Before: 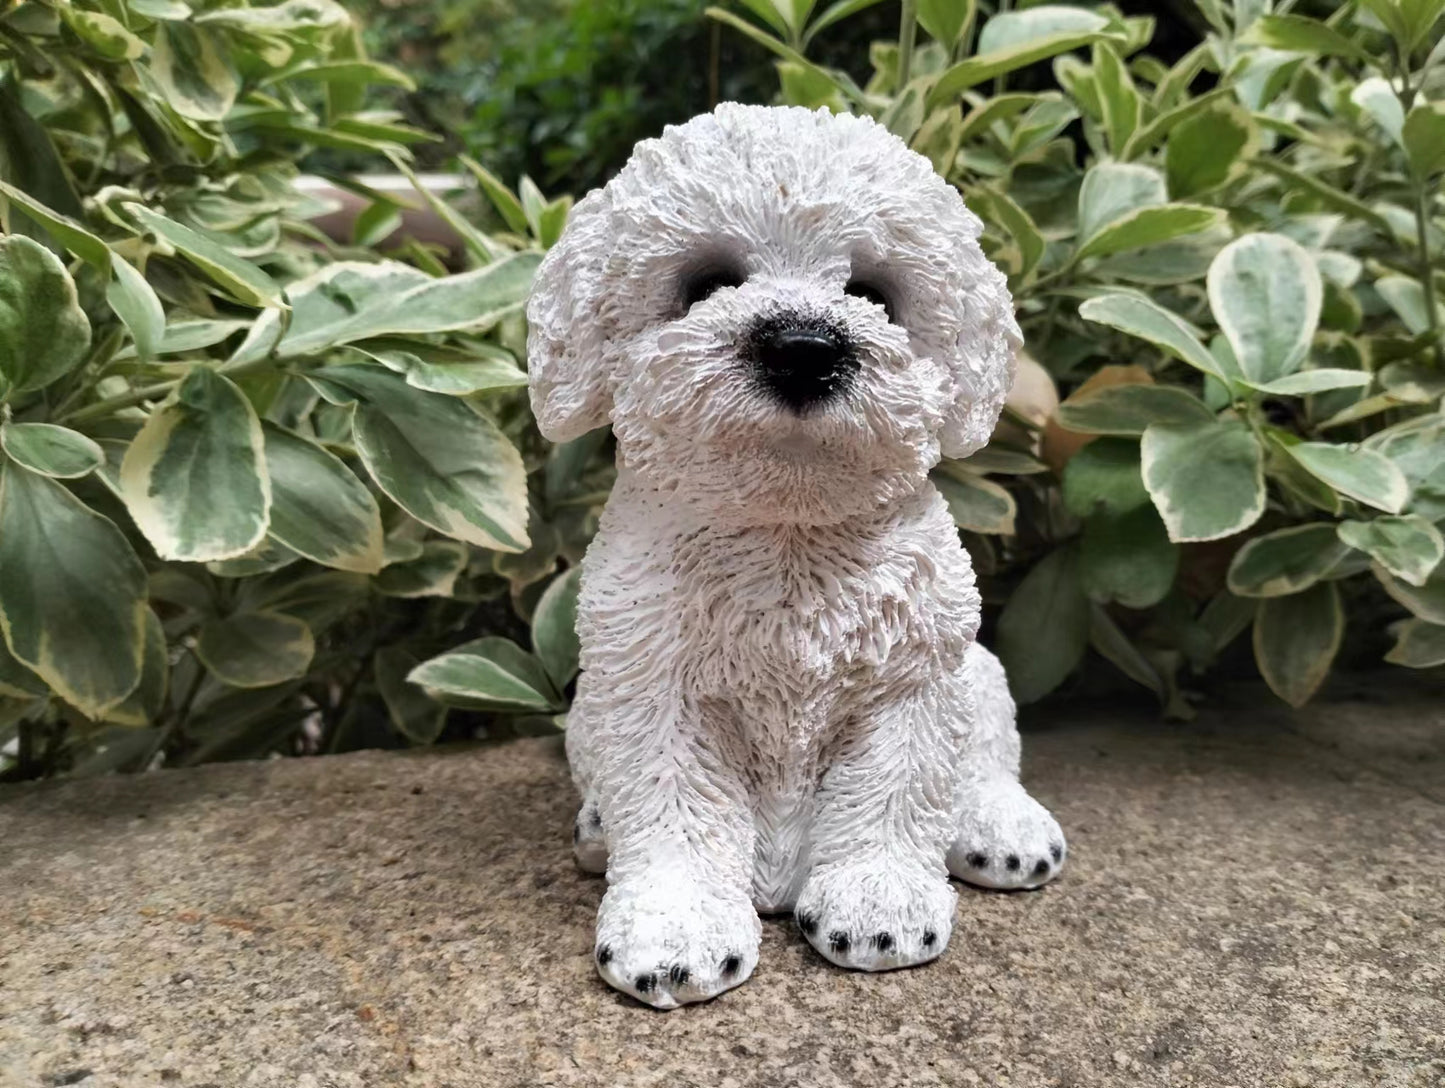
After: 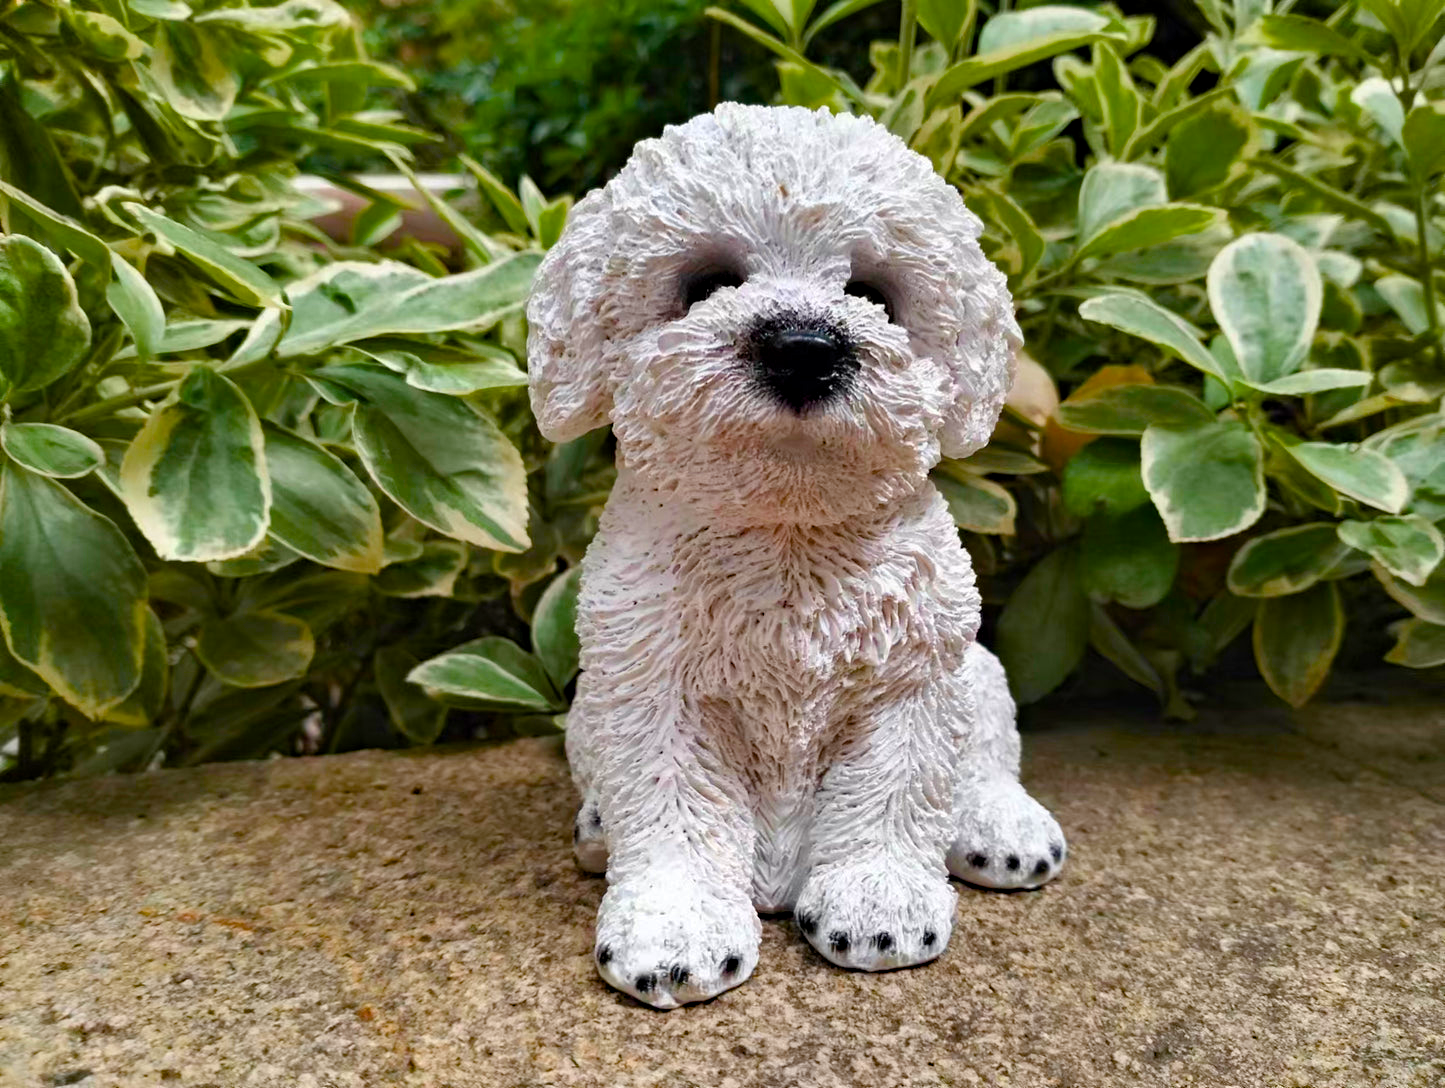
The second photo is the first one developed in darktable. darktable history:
haze removal: compatibility mode true, adaptive false
color balance rgb: perceptual saturation grading › global saturation 20%, perceptual saturation grading › highlights -25%, perceptual saturation grading › shadows 50.52%, global vibrance 40.24%
